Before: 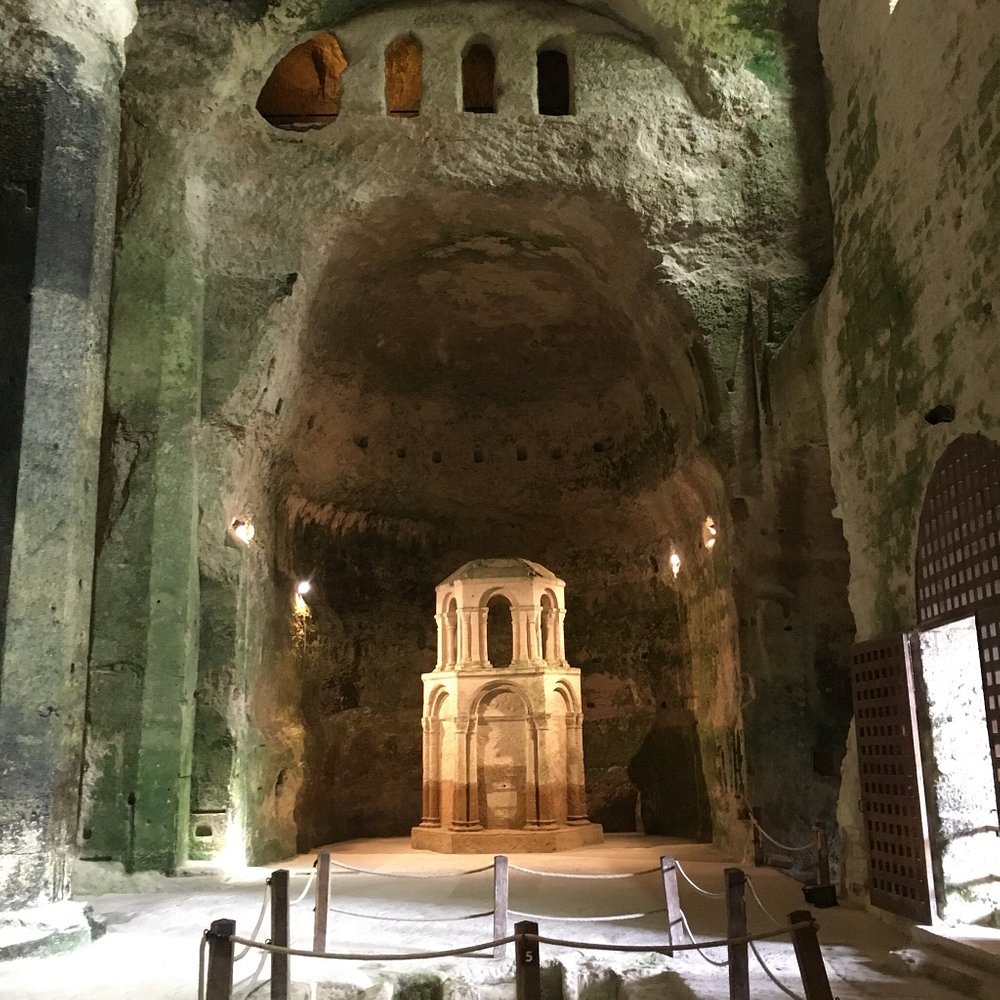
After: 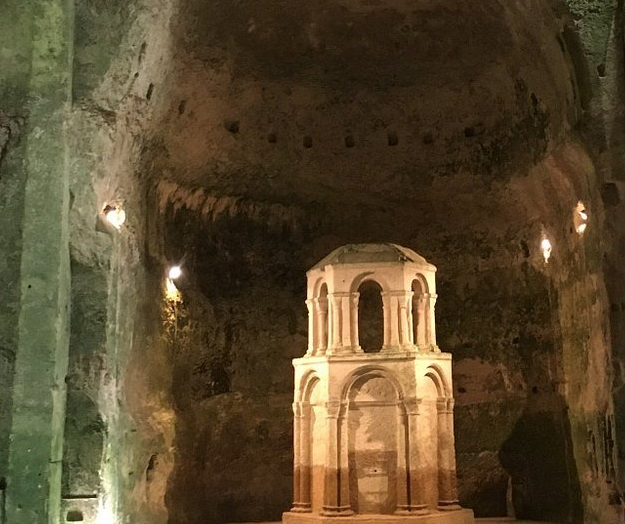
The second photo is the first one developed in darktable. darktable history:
crop: left 12.963%, top 31.521%, right 24.537%, bottom 16.006%
